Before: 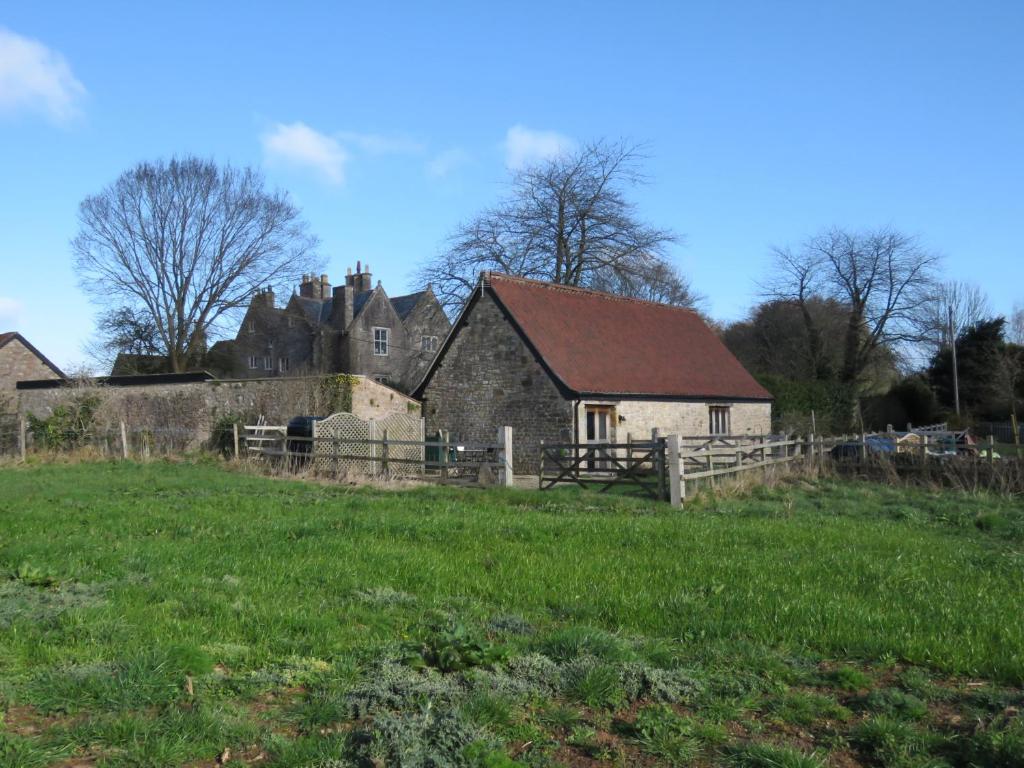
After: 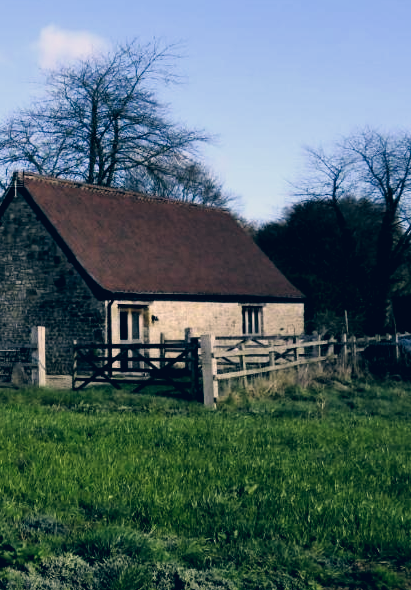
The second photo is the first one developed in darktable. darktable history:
crop: left 45.644%, top 13.091%, right 14.187%, bottom 10.037%
filmic rgb: black relative exposure -5.58 EV, white relative exposure 2.51 EV, target black luminance 0%, hardness 4.51, latitude 67.21%, contrast 1.445, shadows ↔ highlights balance -4.36%, contrast in shadows safe
tone curve: curves: ch0 [(0, 0) (0.266, 0.247) (0.741, 0.751) (1, 1)], preserve colors none
color correction: highlights a* 10.32, highlights b* 14.1, shadows a* -10.26, shadows b* -14.91
local contrast: mode bilateral grid, contrast 19, coarseness 51, detail 120%, midtone range 0.2
exposure: exposure -0.271 EV, compensate exposure bias true, compensate highlight preservation false
